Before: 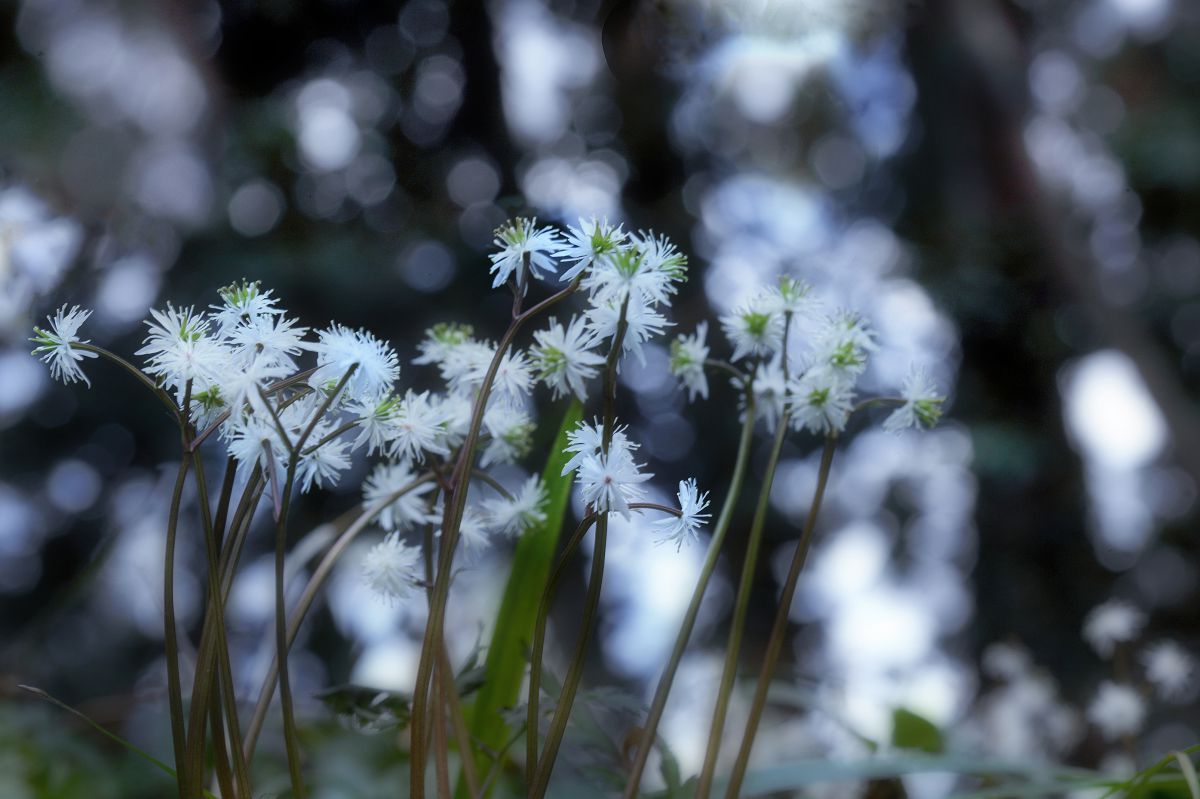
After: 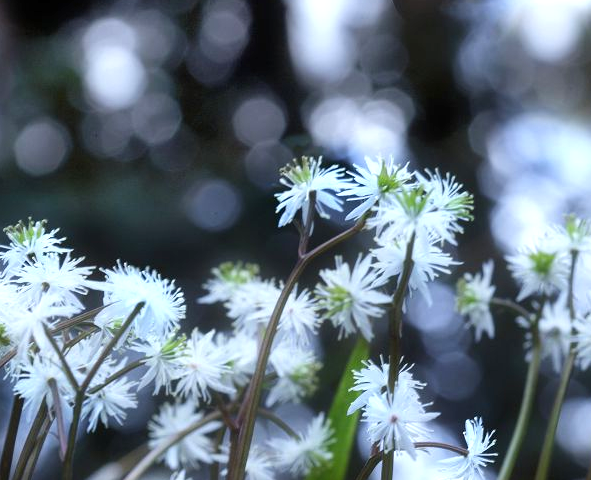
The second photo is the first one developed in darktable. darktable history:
crop: left 17.835%, top 7.675%, right 32.881%, bottom 32.213%
exposure: exposure 0.657 EV, compensate highlight preservation false
